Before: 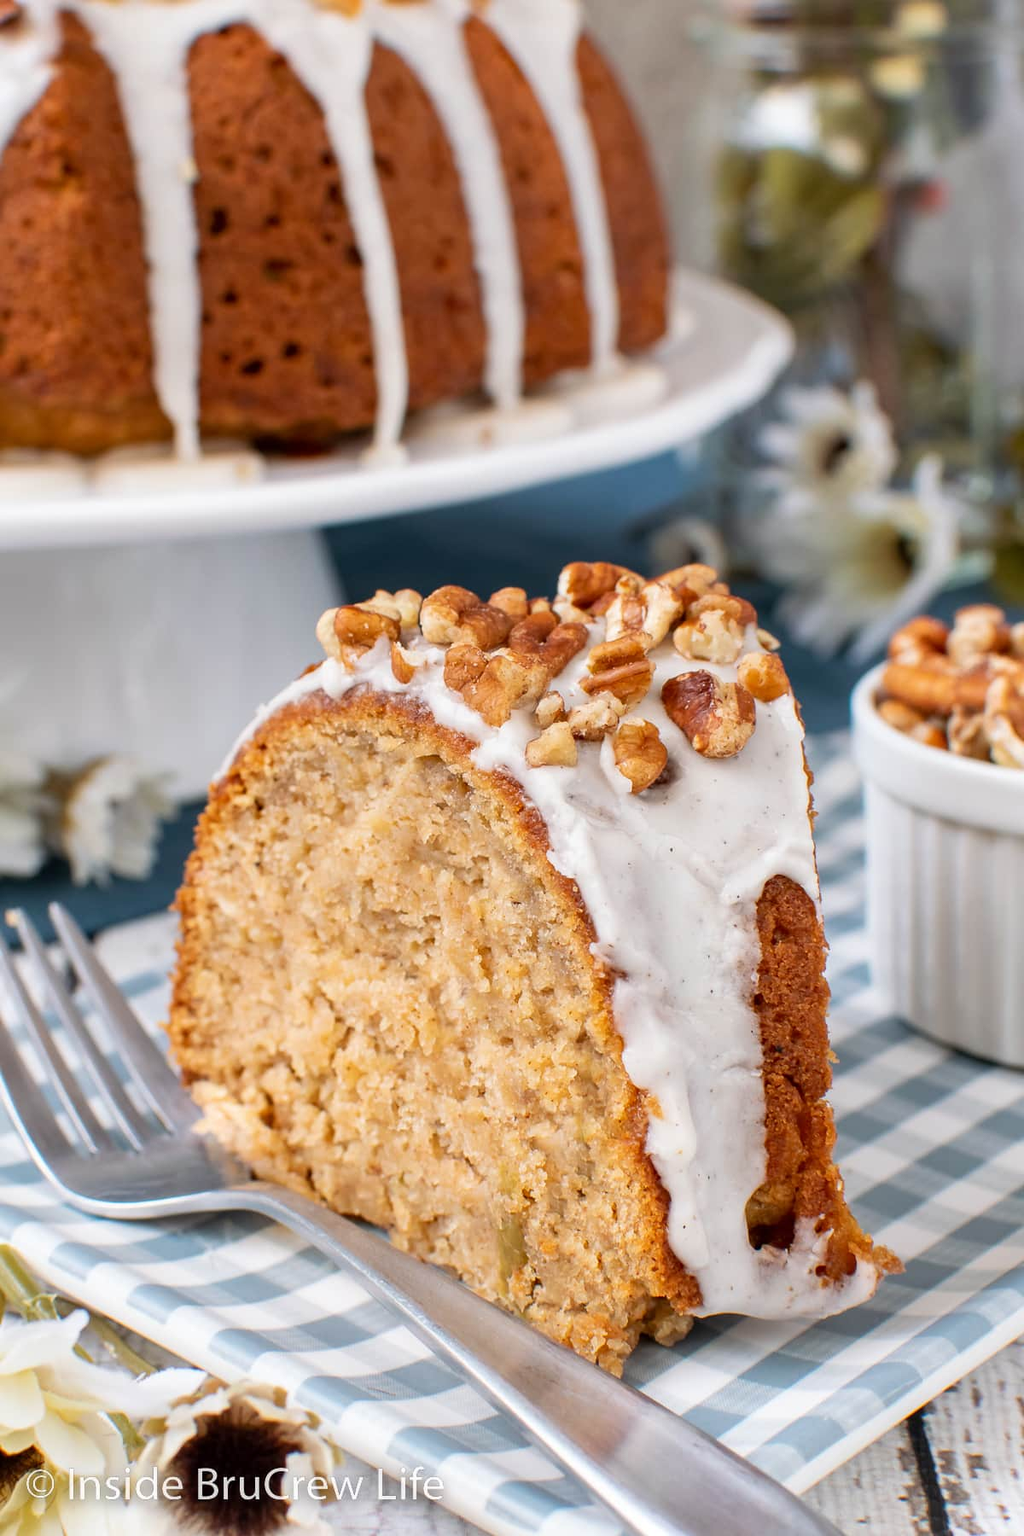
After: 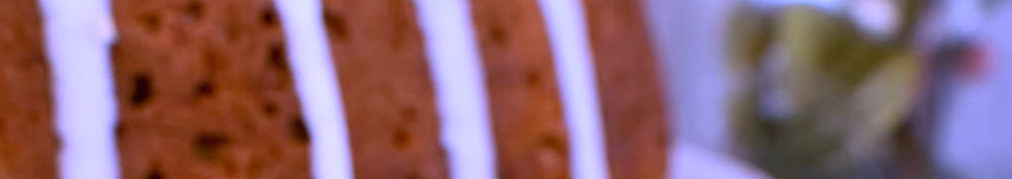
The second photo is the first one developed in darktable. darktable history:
crop and rotate: left 9.644%, top 9.491%, right 6.021%, bottom 80.509%
shadows and highlights: shadows 12, white point adjustment 1.2, soften with gaussian
white balance: red 0.98, blue 1.61
